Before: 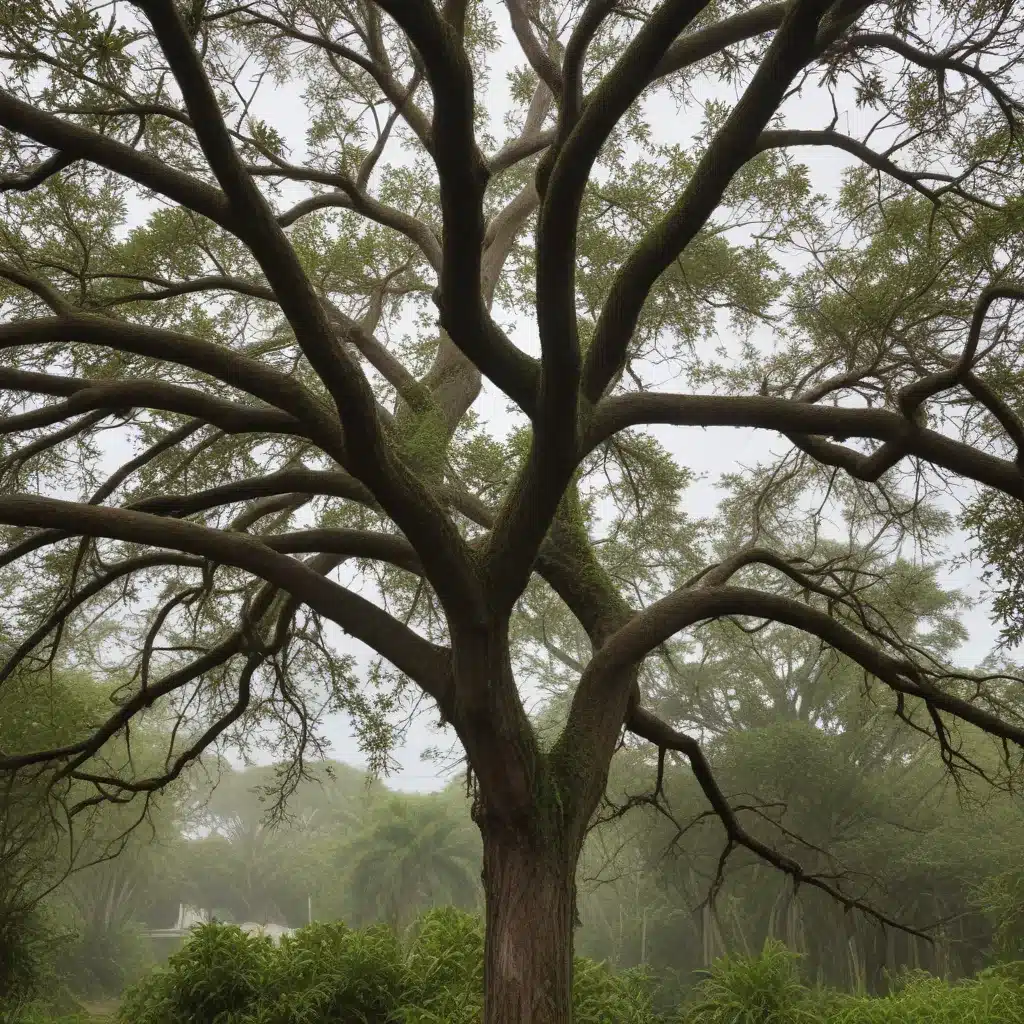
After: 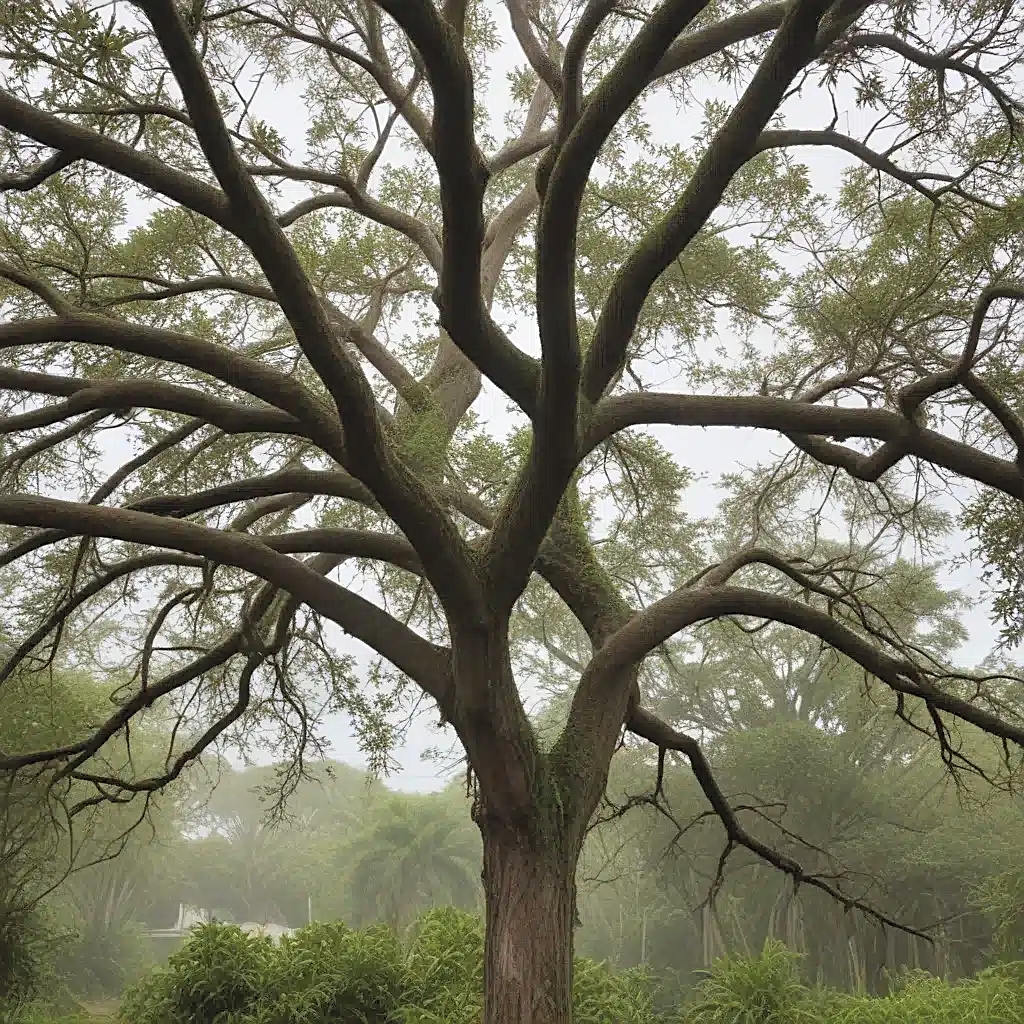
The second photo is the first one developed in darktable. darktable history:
contrast brightness saturation: brightness 0.15
sharpen: on, module defaults
